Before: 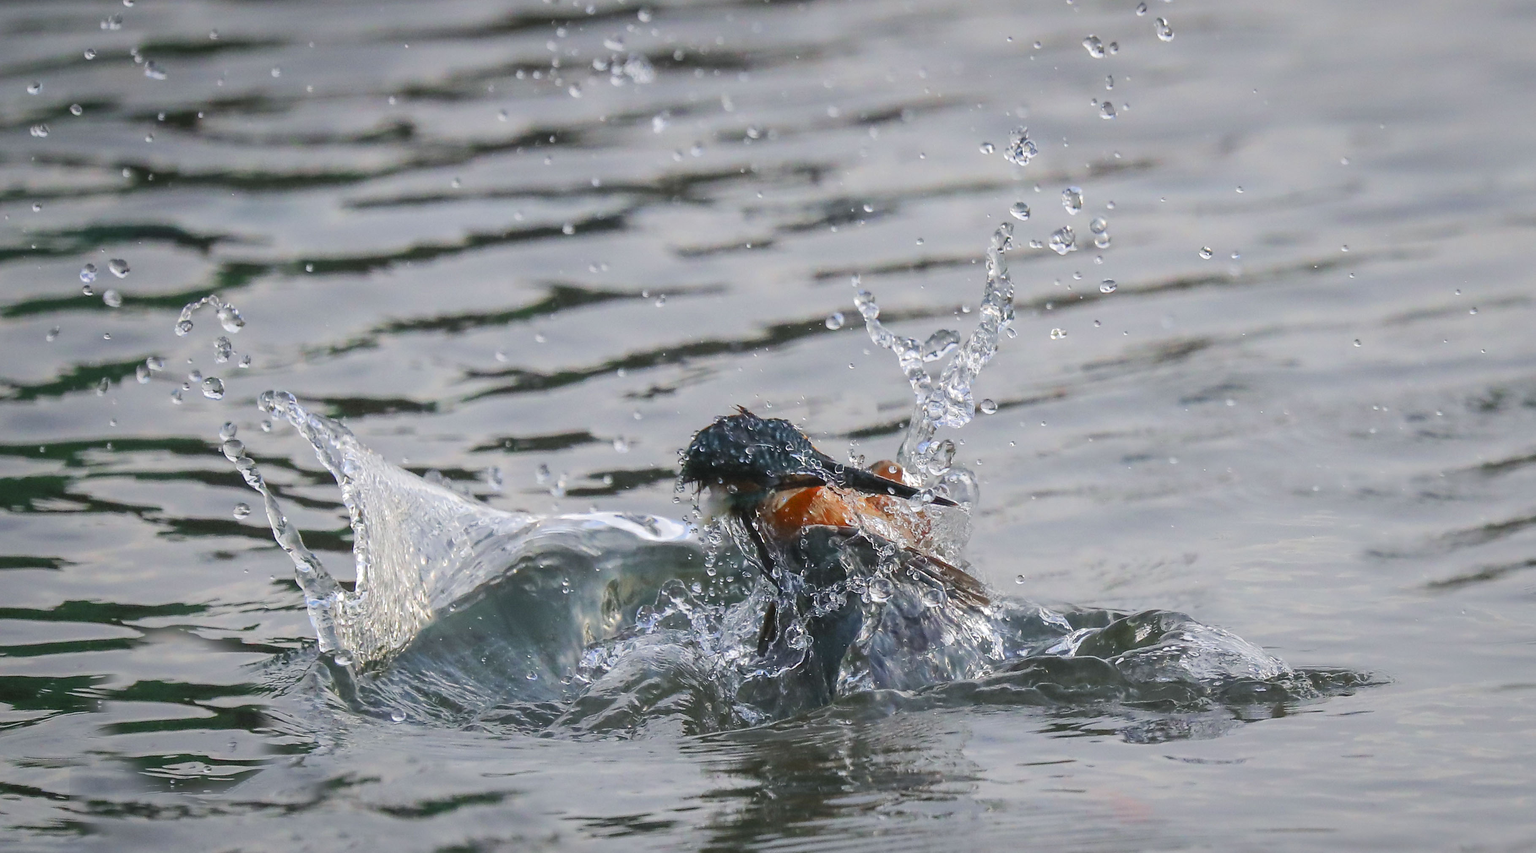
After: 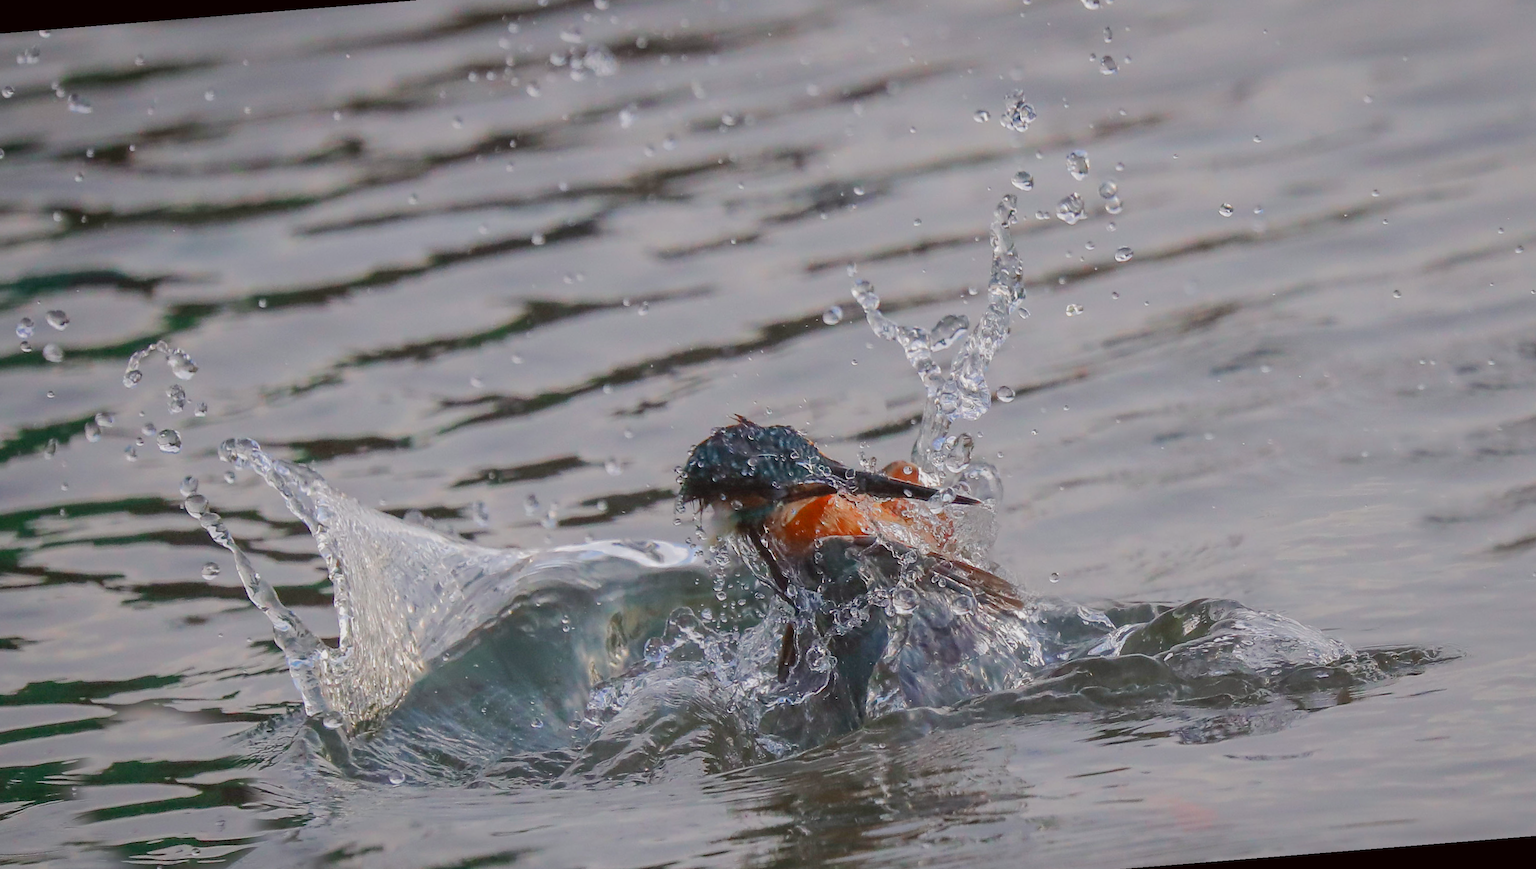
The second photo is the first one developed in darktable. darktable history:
rotate and perspective: rotation -4.57°, crop left 0.054, crop right 0.944, crop top 0.087, crop bottom 0.914
tone equalizer: -8 EV 0.25 EV, -7 EV 0.417 EV, -6 EV 0.417 EV, -5 EV 0.25 EV, -3 EV -0.25 EV, -2 EV -0.417 EV, -1 EV -0.417 EV, +0 EV -0.25 EV, edges refinement/feathering 500, mask exposure compensation -1.57 EV, preserve details guided filter
color balance: mode lift, gamma, gain (sRGB), lift [1, 1.049, 1, 1]
